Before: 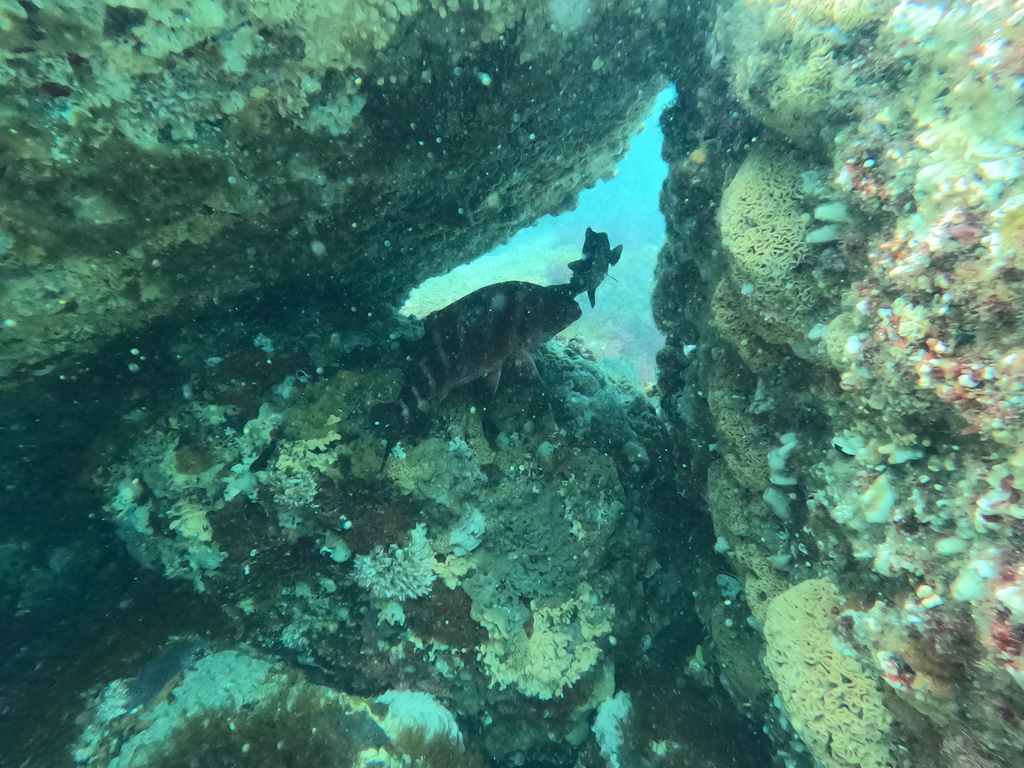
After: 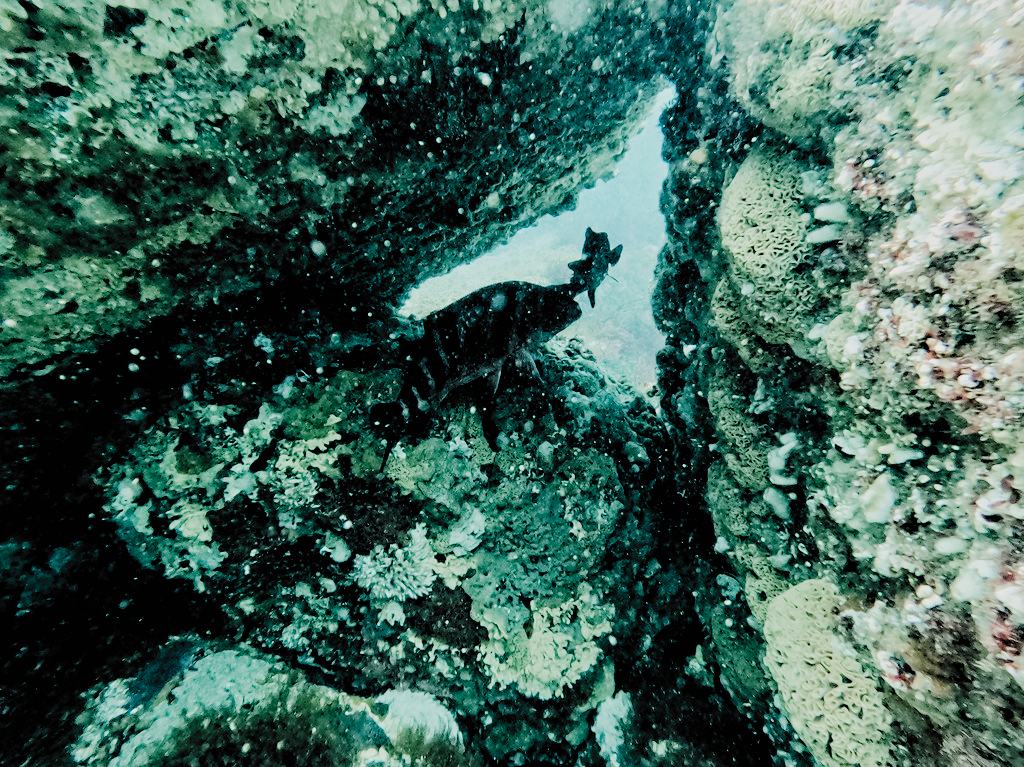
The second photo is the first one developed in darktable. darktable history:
filmic rgb: black relative exposure -2.74 EV, white relative exposure 4.56 EV, hardness 1.75, contrast 1.249, preserve chrominance no, color science v5 (2021), contrast in shadows safe, contrast in highlights safe
tone equalizer: -8 EV -0.411 EV, -7 EV -0.412 EV, -6 EV -0.344 EV, -5 EV -0.233 EV, -3 EV 0.204 EV, -2 EV 0.316 EV, -1 EV 0.403 EV, +0 EV 0.425 EV, edges refinement/feathering 500, mask exposure compensation -1.57 EV, preserve details no
contrast equalizer: octaves 7, y [[0.506, 0.531, 0.562, 0.606, 0.638, 0.669], [0.5 ×6], [0.5 ×6], [0 ×6], [0 ×6]]
crop: bottom 0.057%
